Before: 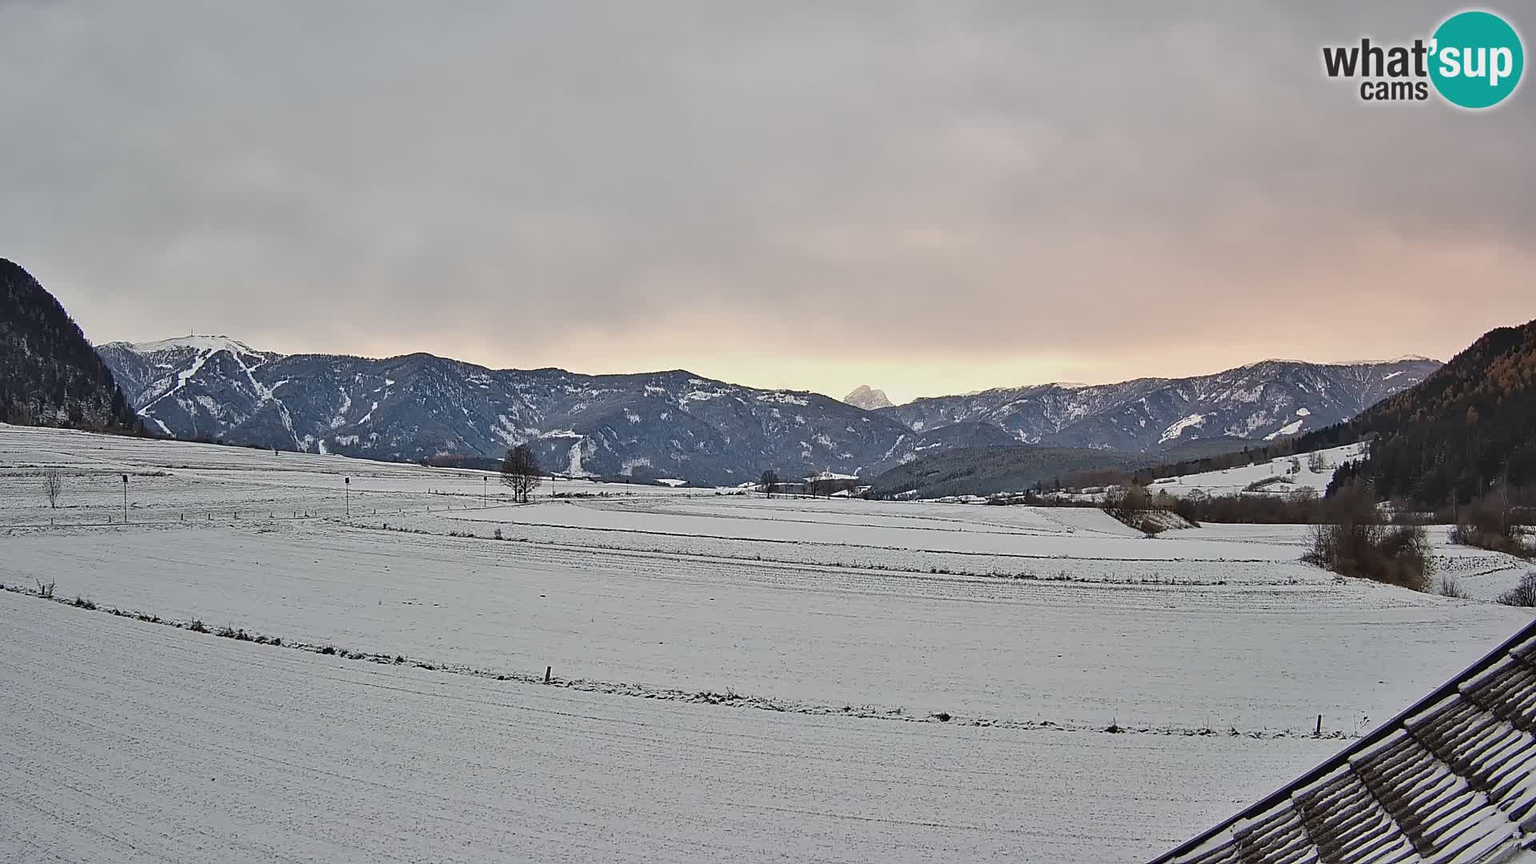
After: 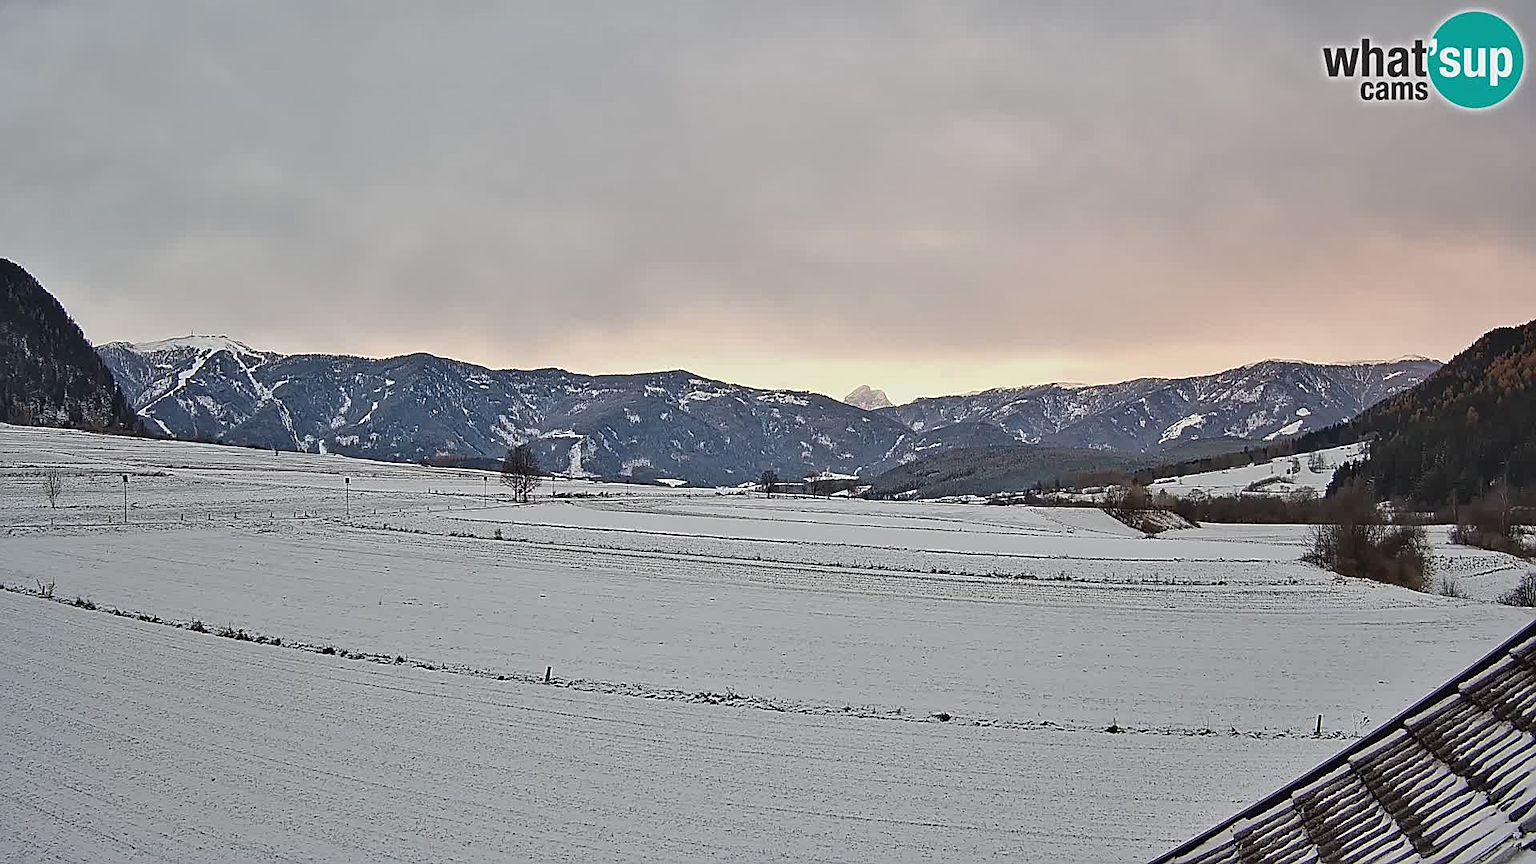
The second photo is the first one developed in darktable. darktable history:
shadows and highlights: shadows 2.39, highlights -17.02, soften with gaussian
sharpen: on, module defaults
